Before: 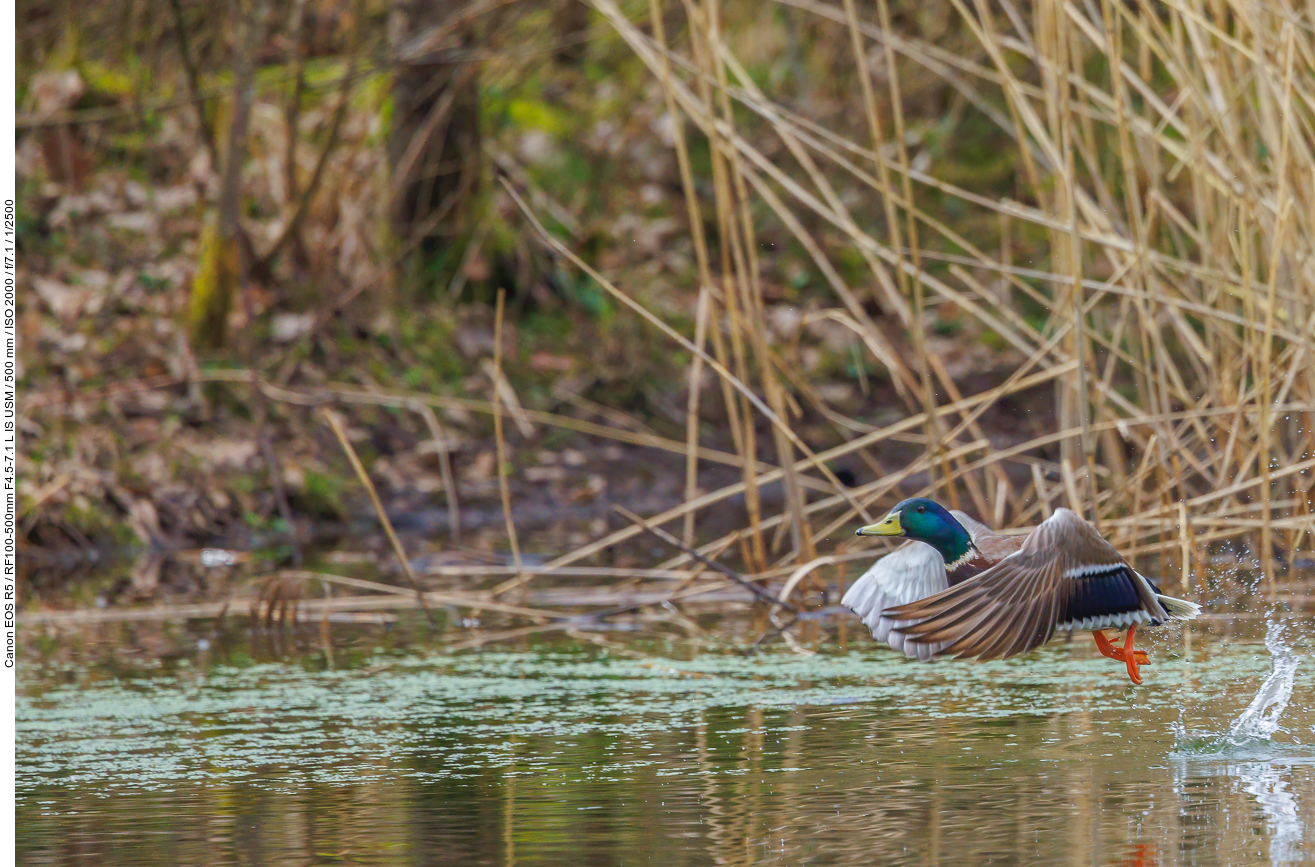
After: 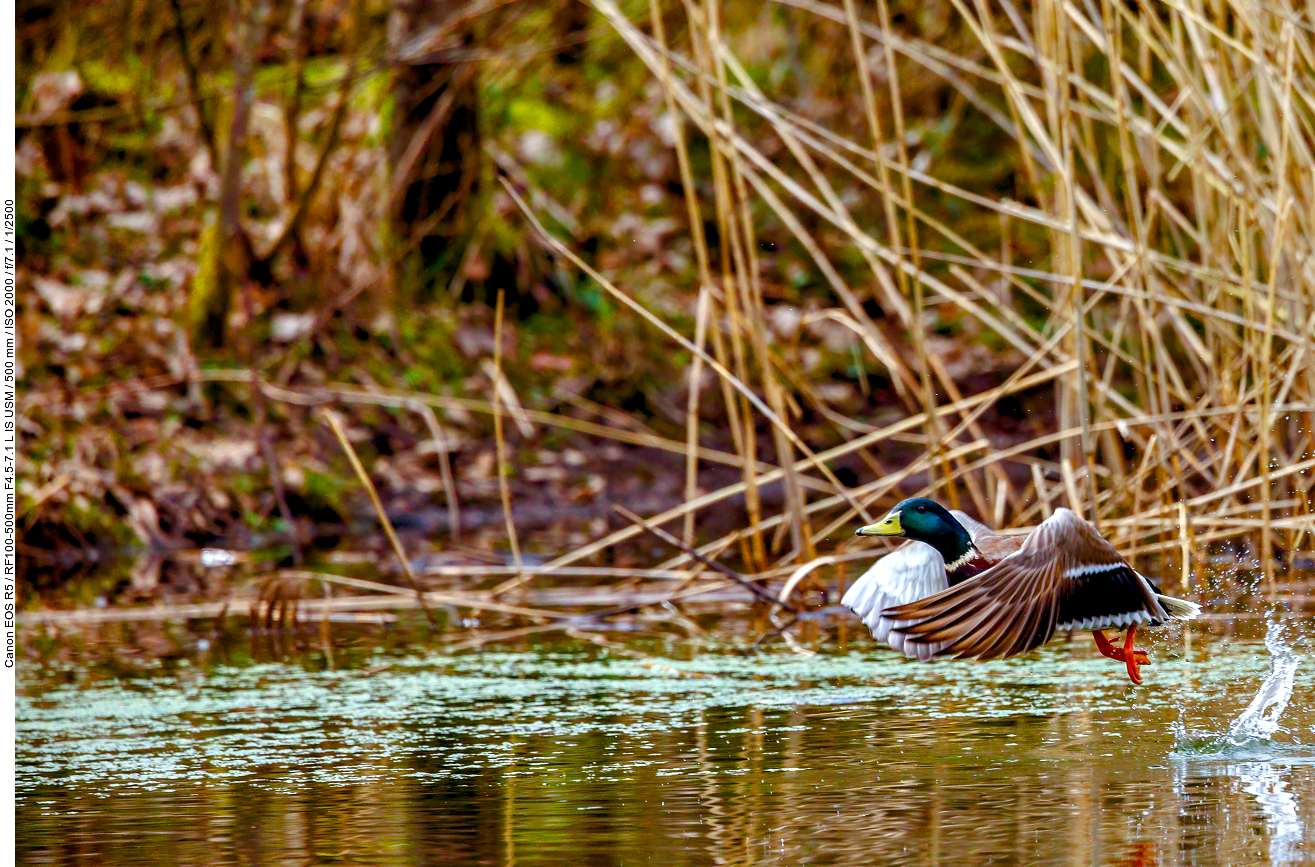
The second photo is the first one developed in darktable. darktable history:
color balance rgb: shadows lift › chroma 9.954%, shadows lift › hue 44.77°, global offset › luminance -0.899%, perceptual saturation grading › global saturation 20%, perceptual saturation grading › highlights -14.285%, perceptual saturation grading › shadows 49.263%, contrast 3.972%
contrast equalizer: octaves 7, y [[0.6 ×6], [0.55 ×6], [0 ×6], [0 ×6], [0 ×6]]
